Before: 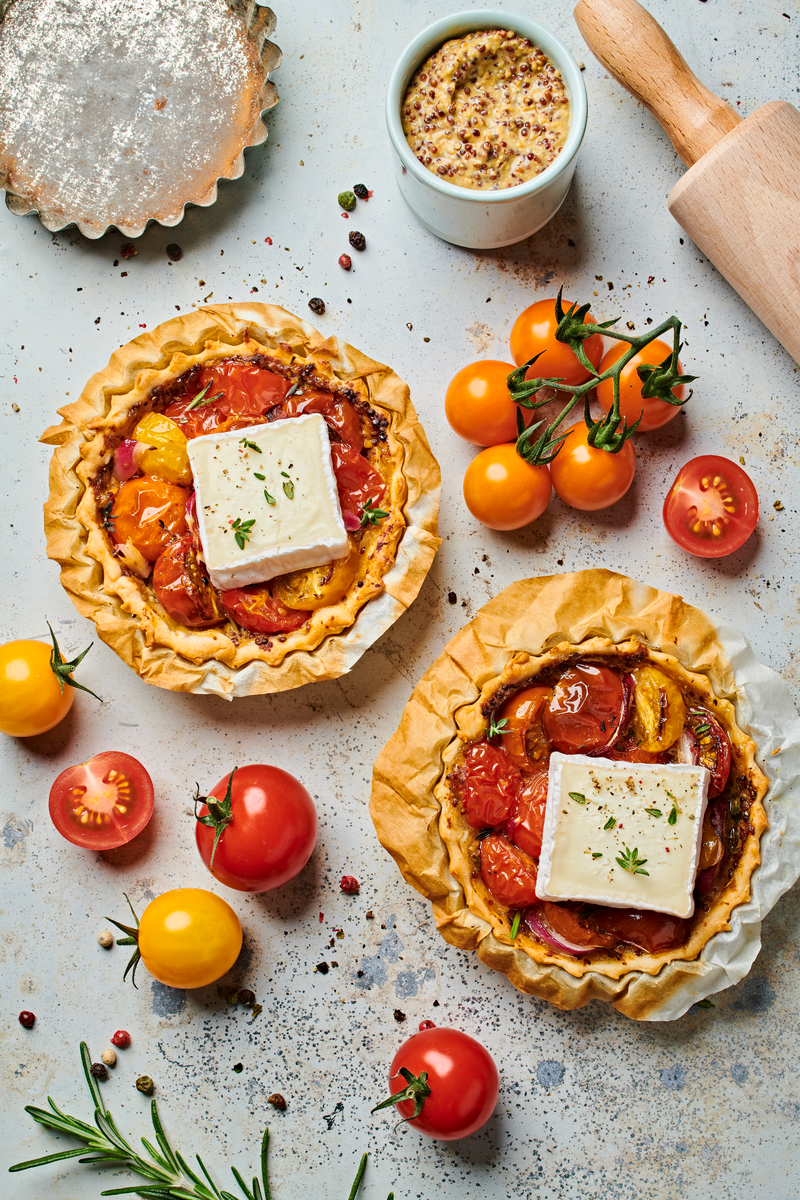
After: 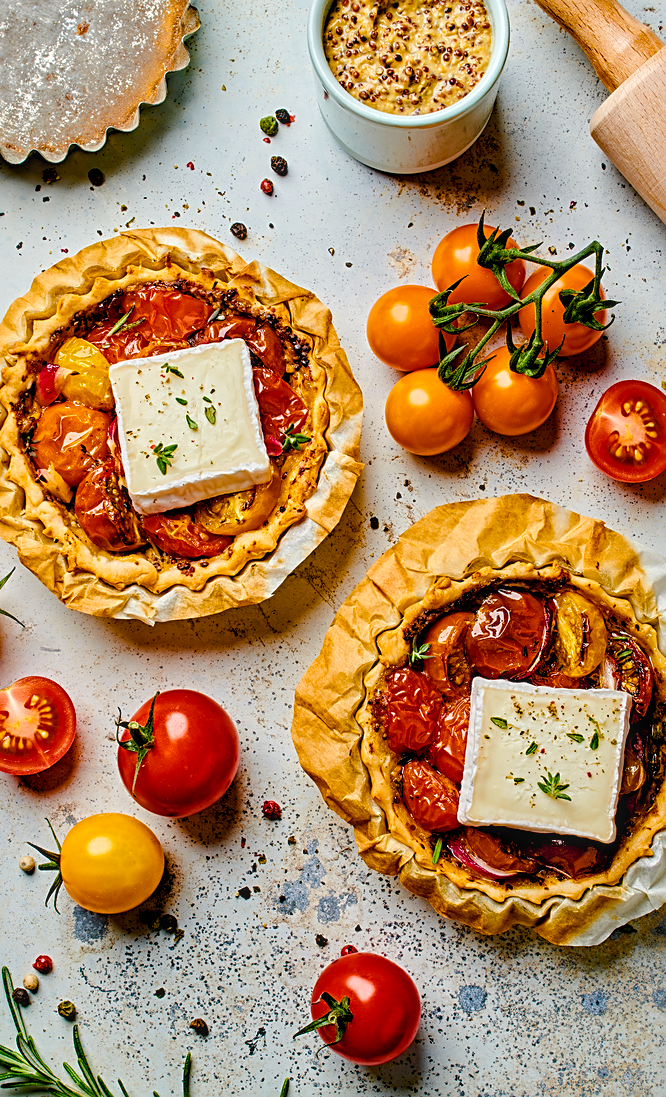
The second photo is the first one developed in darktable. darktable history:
local contrast: on, module defaults
crop: left 9.798%, top 6.305%, right 6.934%, bottom 2.256%
sharpen: on, module defaults
color balance rgb: global offset › luminance -1.029%, perceptual saturation grading › global saturation 20%, perceptual saturation grading › highlights -24.813%, perceptual saturation grading › shadows 50.206%, global vibrance 30.179%
